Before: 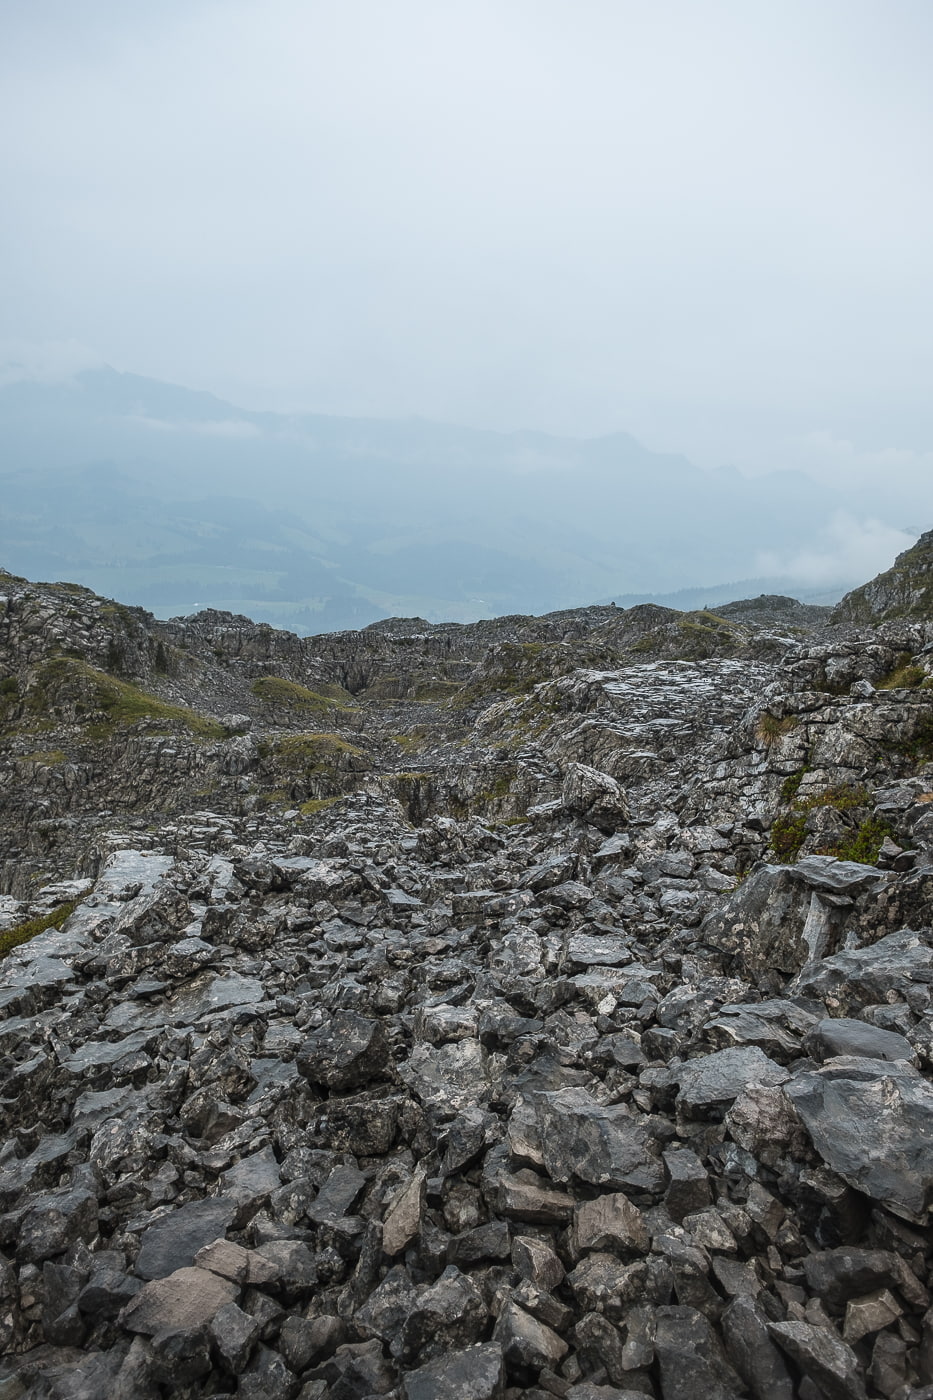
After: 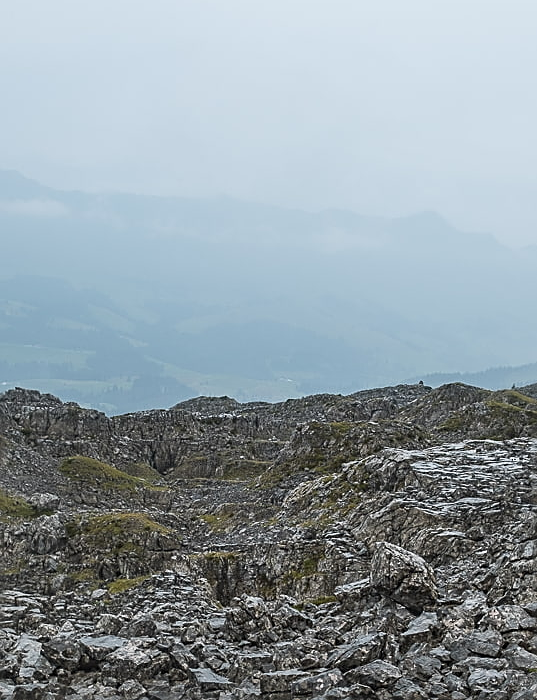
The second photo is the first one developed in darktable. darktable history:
sharpen: amount 0.498
contrast equalizer: octaves 7, y [[0.5, 0.5, 0.472, 0.5, 0.5, 0.5], [0.5 ×6], [0.5 ×6], [0 ×6], [0 ×6]]
crop: left 20.65%, top 15.84%, right 21.698%, bottom 34.095%
